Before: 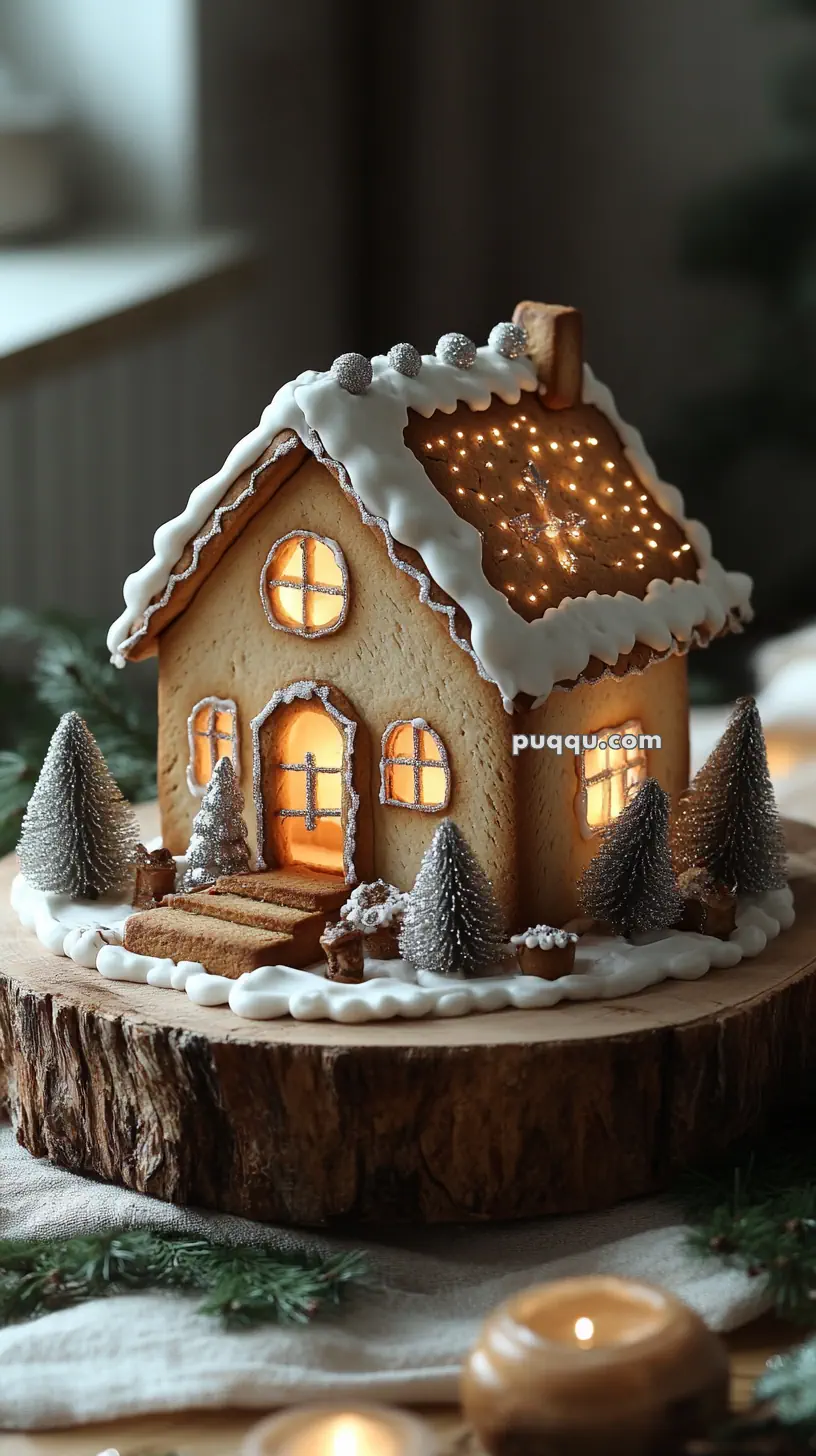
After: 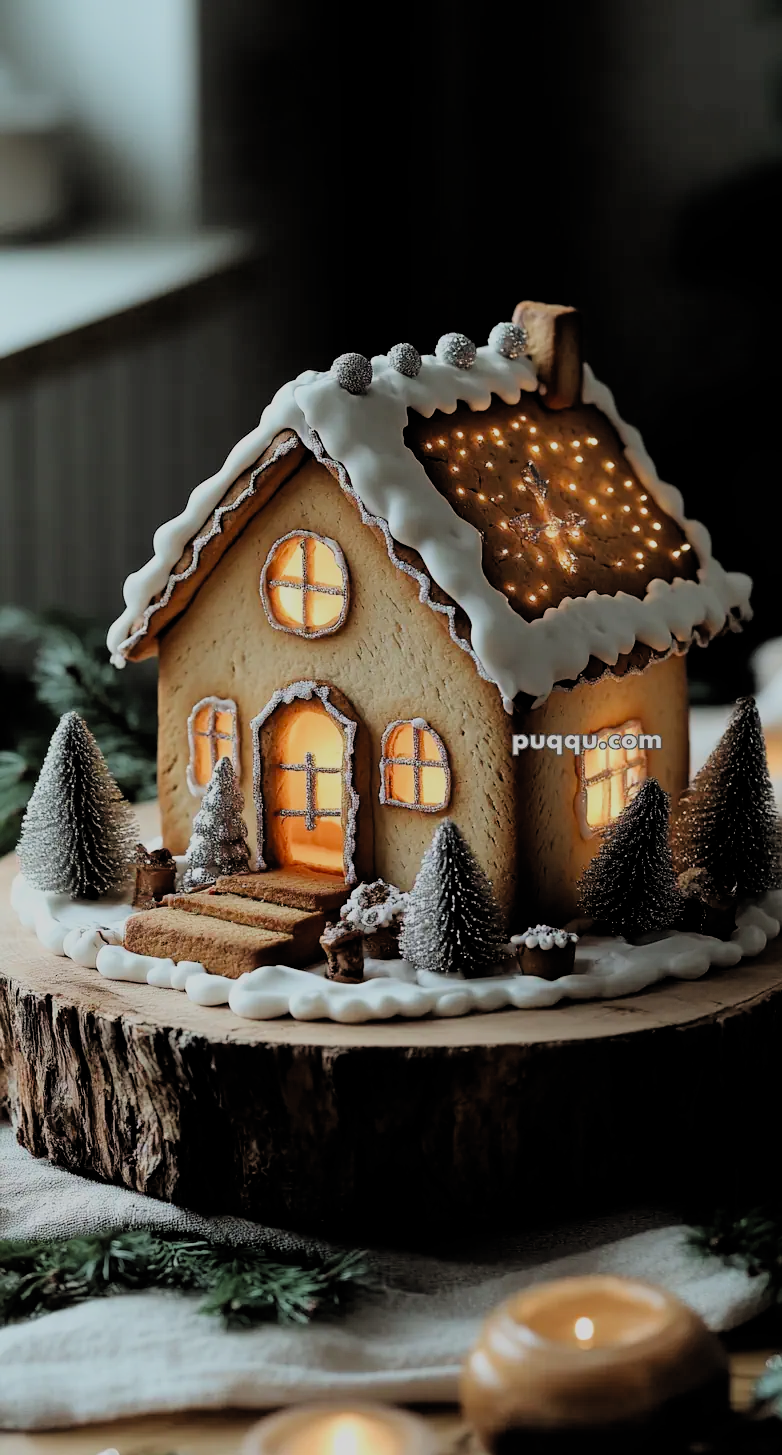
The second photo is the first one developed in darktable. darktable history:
filmic rgb: black relative exposure -4.58 EV, white relative exposure 4.8 EV, threshold 3 EV, hardness 2.36, latitude 36.07%, contrast 1.048, highlights saturation mix 1.32%, shadows ↔ highlights balance 1.25%, color science v4 (2020), enable highlight reconstruction true
crop: right 4.126%, bottom 0.031%
